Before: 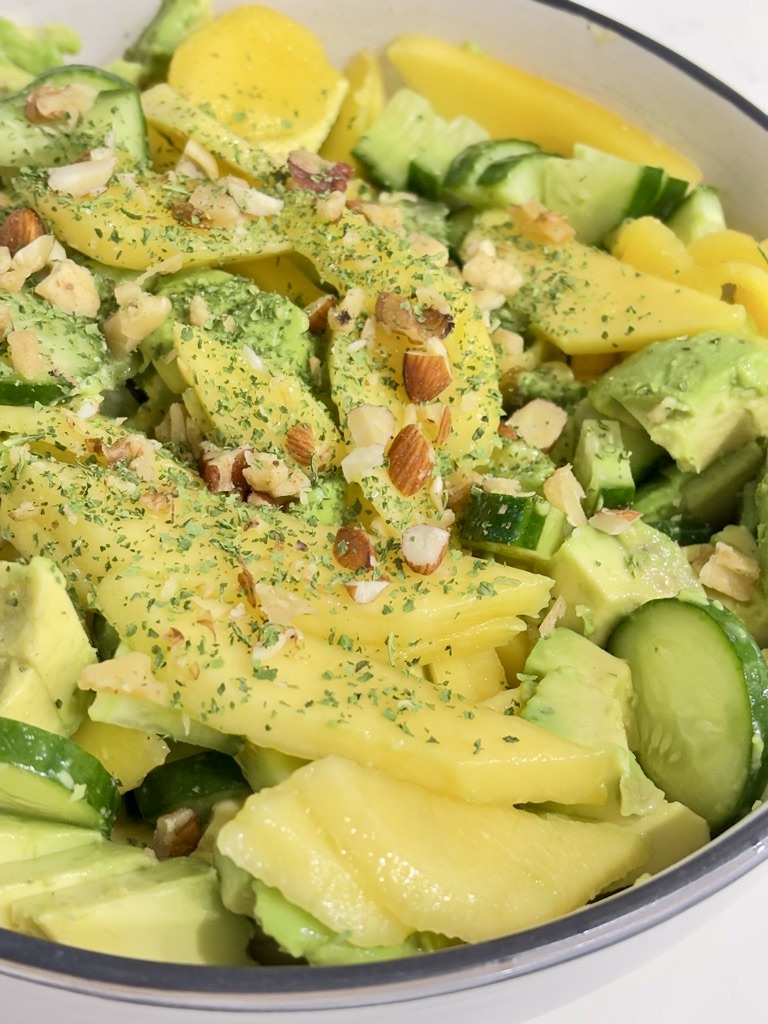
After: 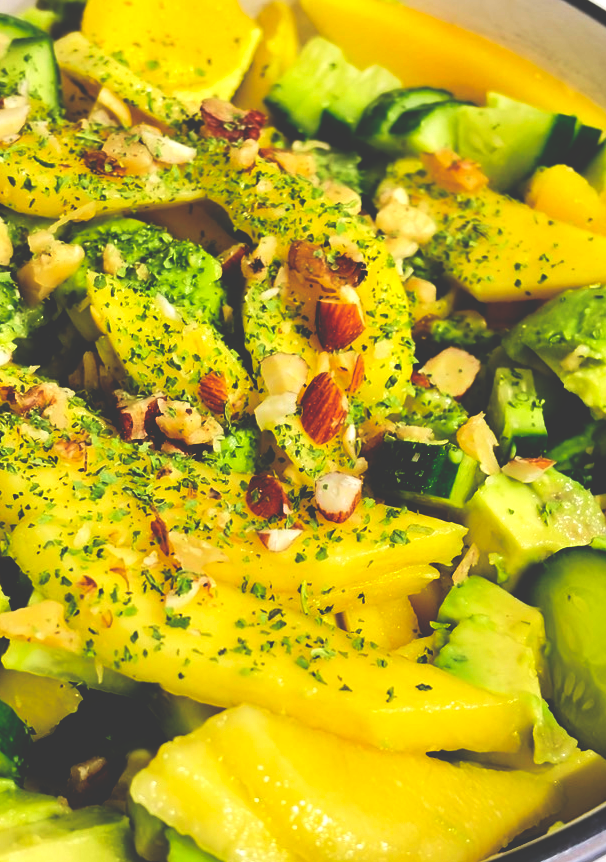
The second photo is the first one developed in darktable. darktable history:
base curve: curves: ch0 [(0, 0.036) (0.083, 0.04) (0.804, 1)], preserve colors none
crop: left 11.366%, top 5.16%, right 9.602%, bottom 10.659%
exposure: compensate highlight preservation false
